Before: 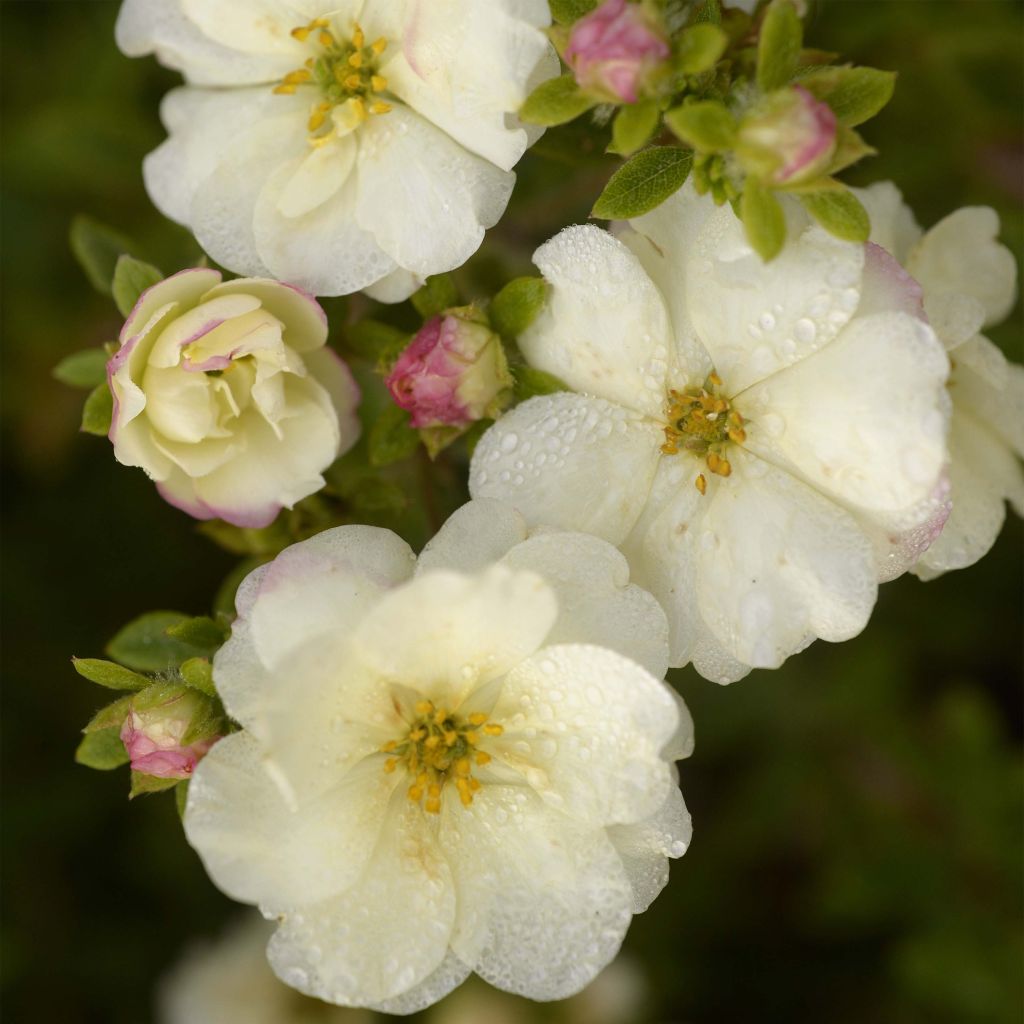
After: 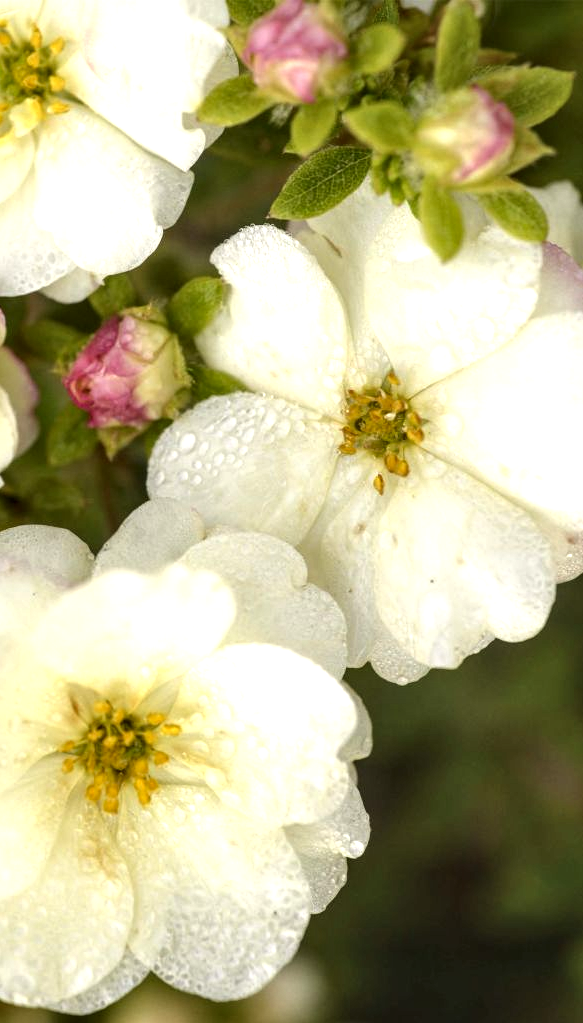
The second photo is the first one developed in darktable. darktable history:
crop: left 31.511%, top 0.011%, right 11.515%
local contrast: detail 153%
exposure: black level correction -0.002, exposure 0.712 EV, compensate highlight preservation false
